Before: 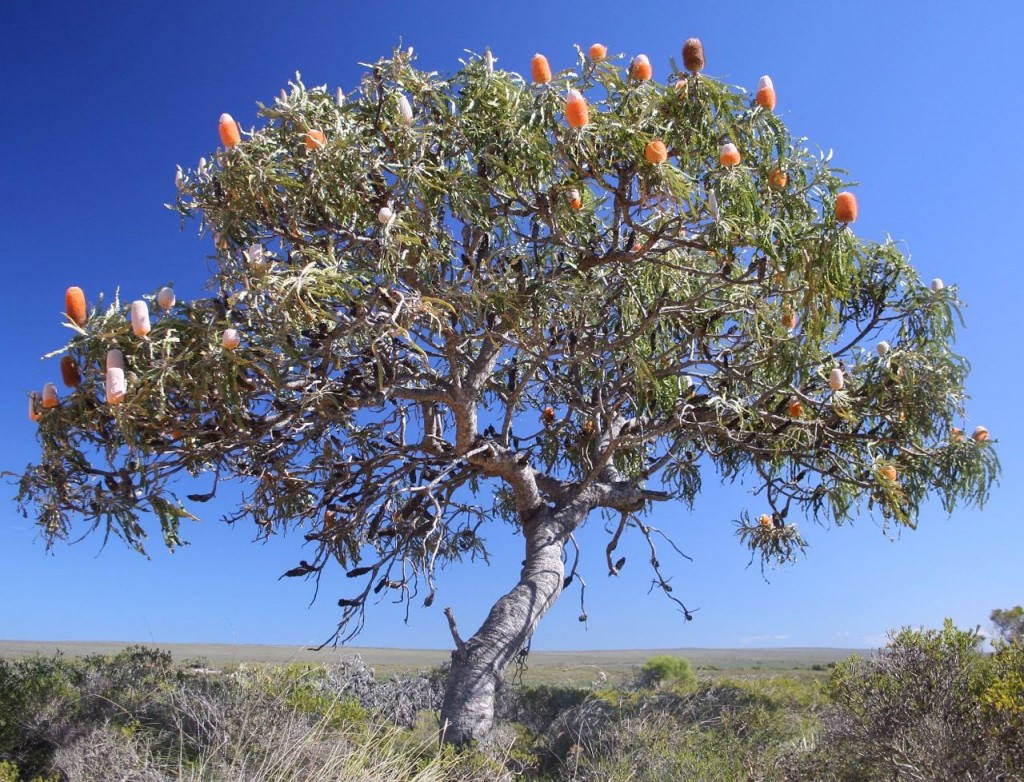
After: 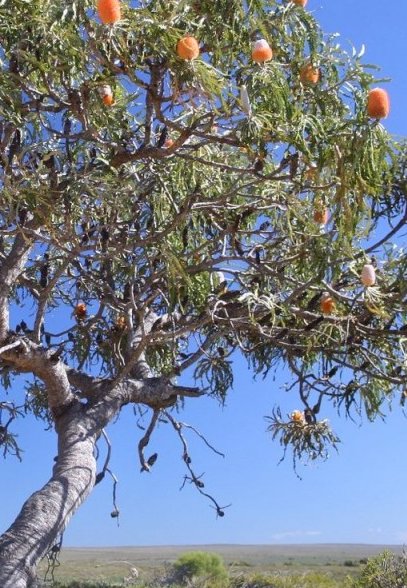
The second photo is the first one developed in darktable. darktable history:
bloom: size 5%, threshold 95%, strength 15%
crop: left 45.721%, top 13.393%, right 14.118%, bottom 10.01%
